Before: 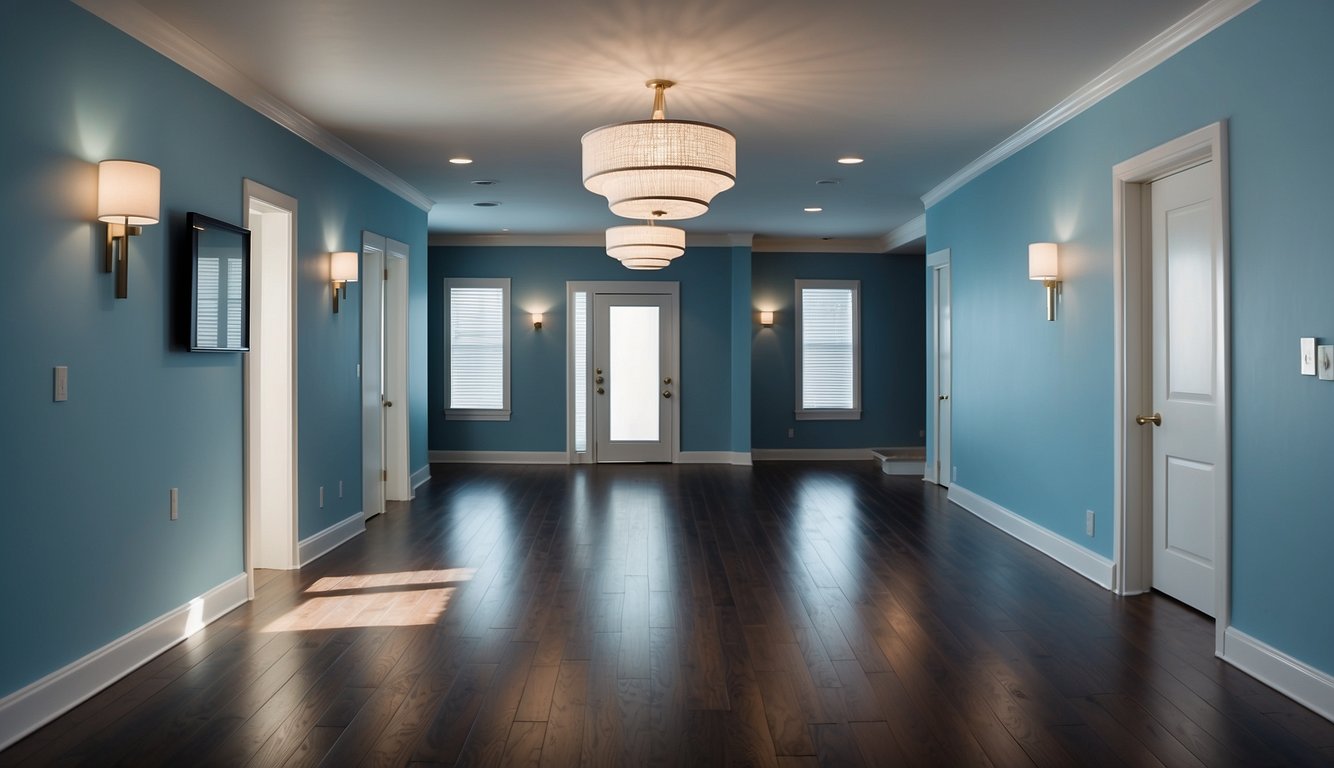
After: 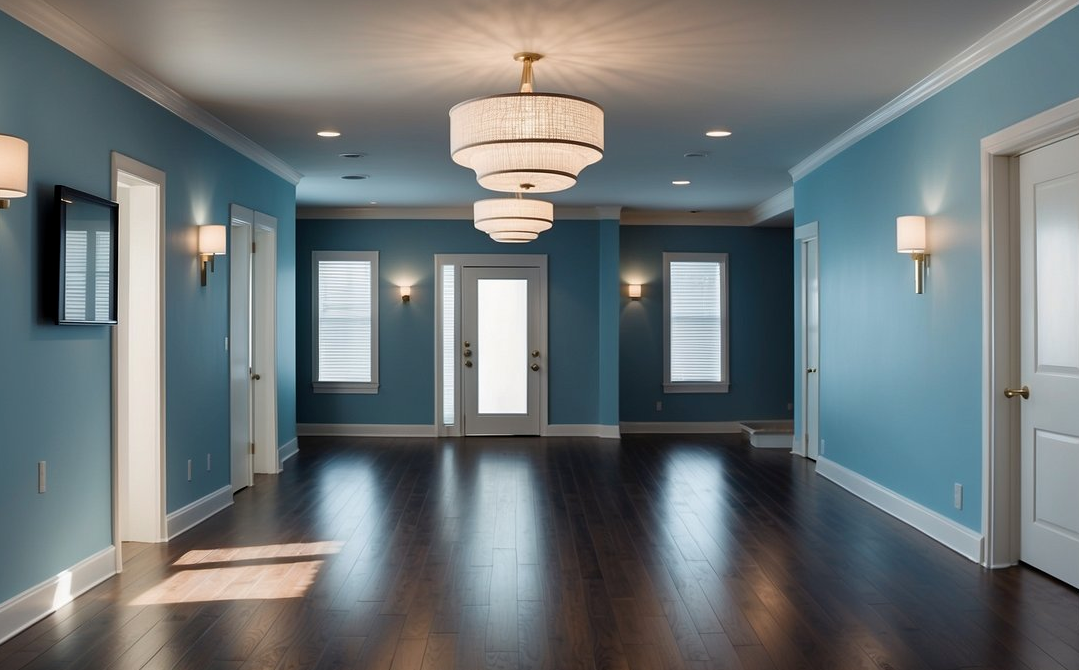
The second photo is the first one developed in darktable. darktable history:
crop: left 9.915%, top 3.609%, right 9.183%, bottom 9.112%
exposure: black level correction 0.001, compensate exposure bias true, compensate highlight preservation false
